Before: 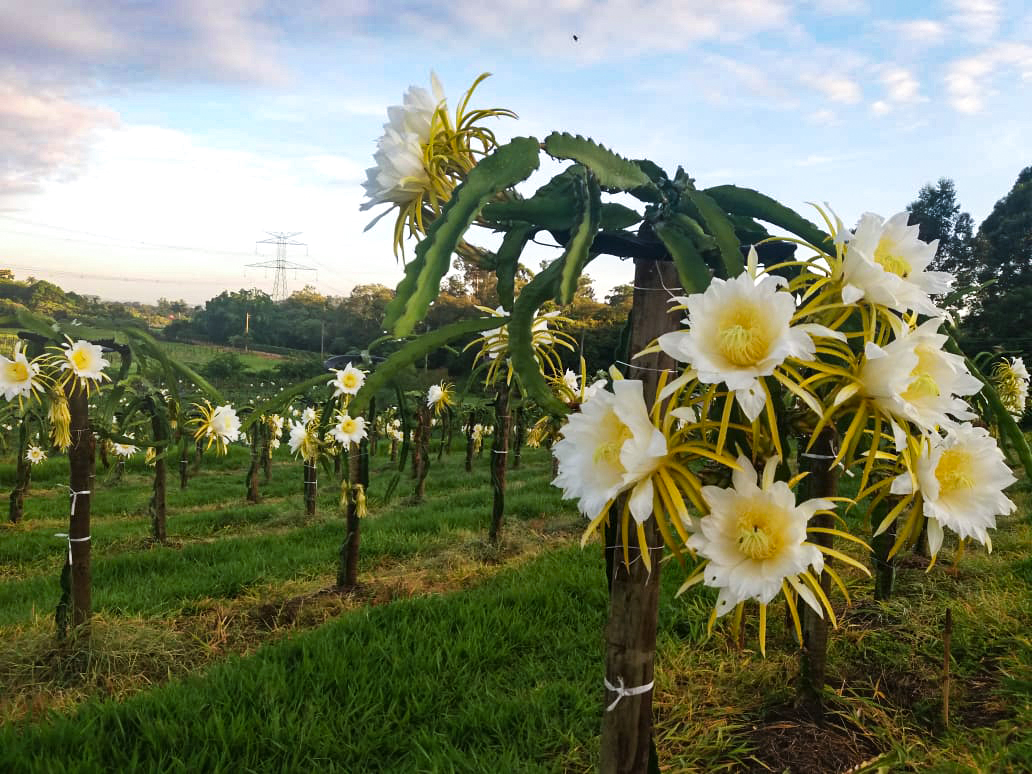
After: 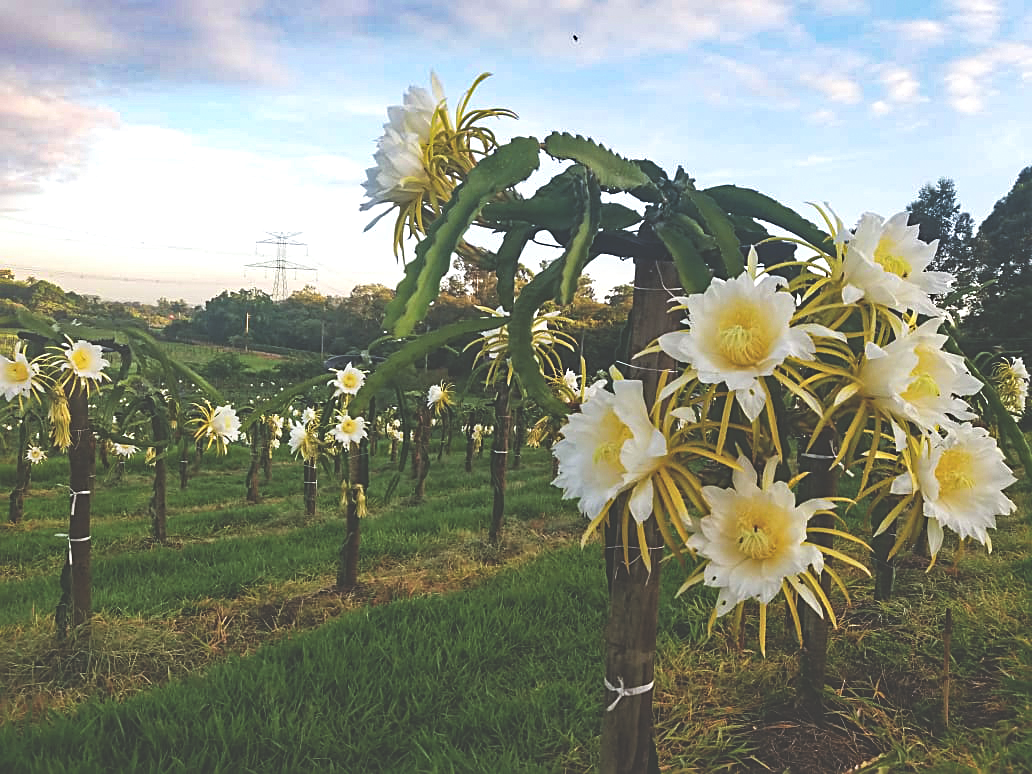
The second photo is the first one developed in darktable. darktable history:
haze removal: strength 0.239, distance 0.25, compatibility mode true, adaptive false
sharpen: on, module defaults
exposure: black level correction -0.041, exposure 0.064 EV, compensate highlight preservation false
